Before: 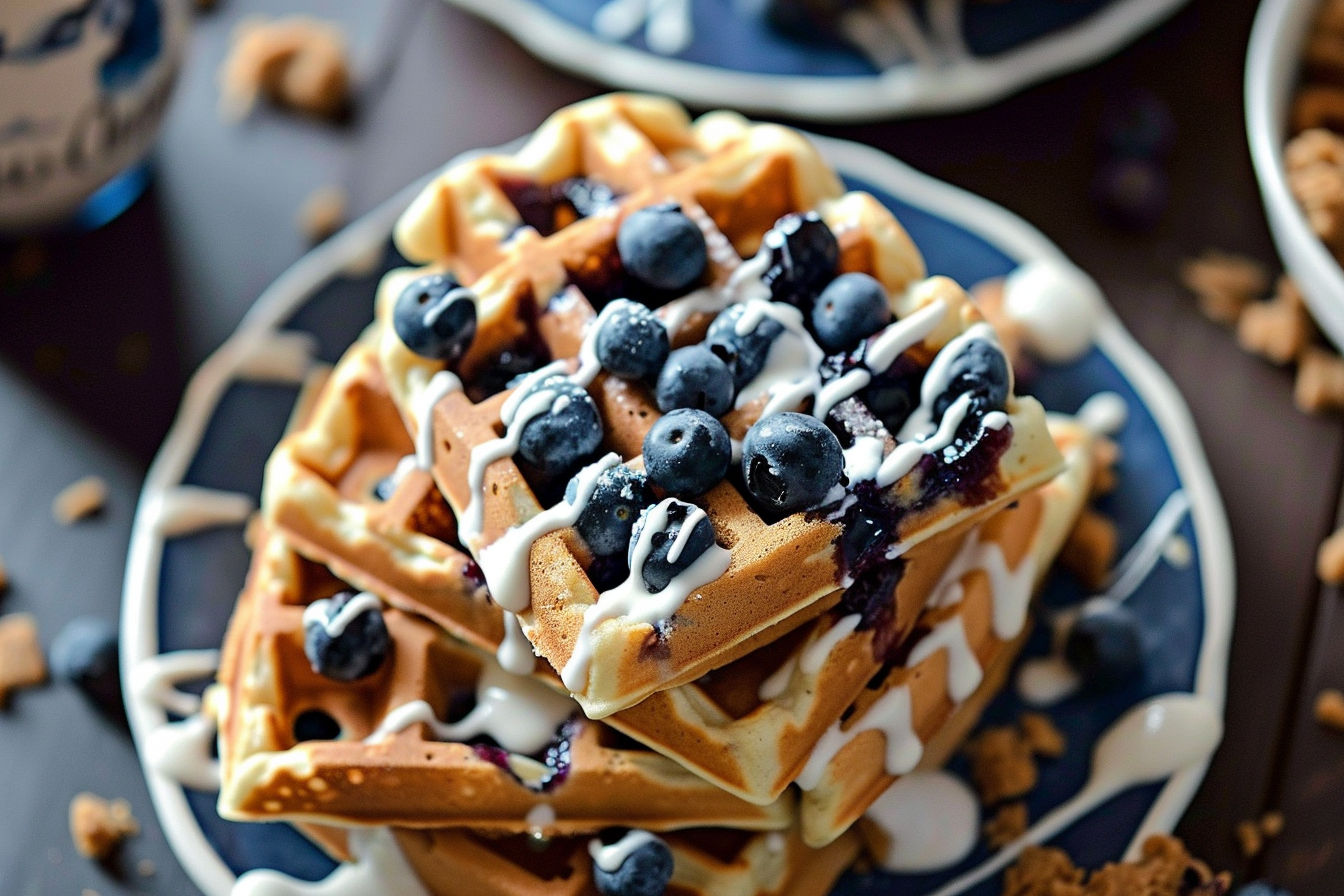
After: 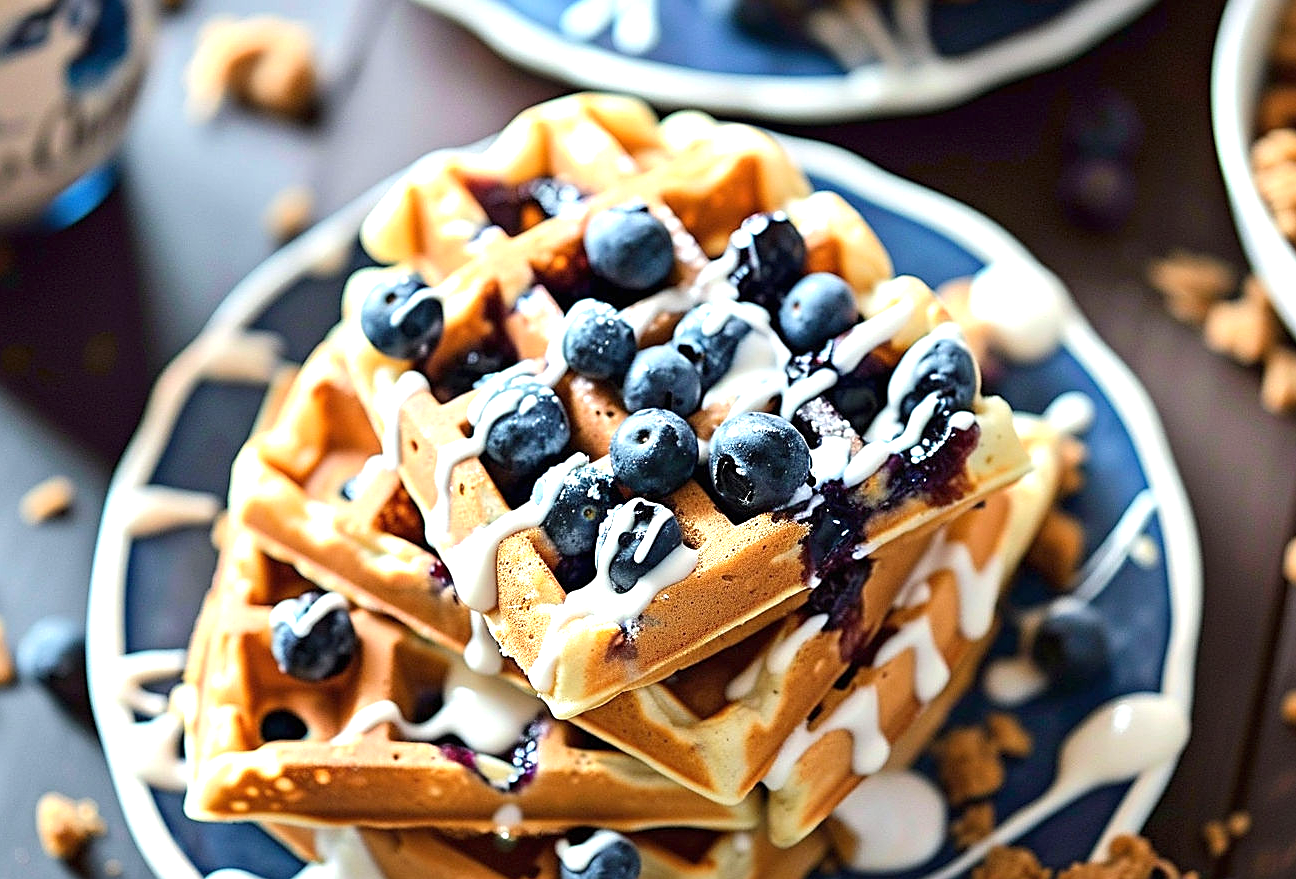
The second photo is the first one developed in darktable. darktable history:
crop and rotate: left 2.5%, right 1.039%, bottom 1.792%
exposure: black level correction 0, exposure 0.951 EV, compensate highlight preservation false
sharpen: on, module defaults
